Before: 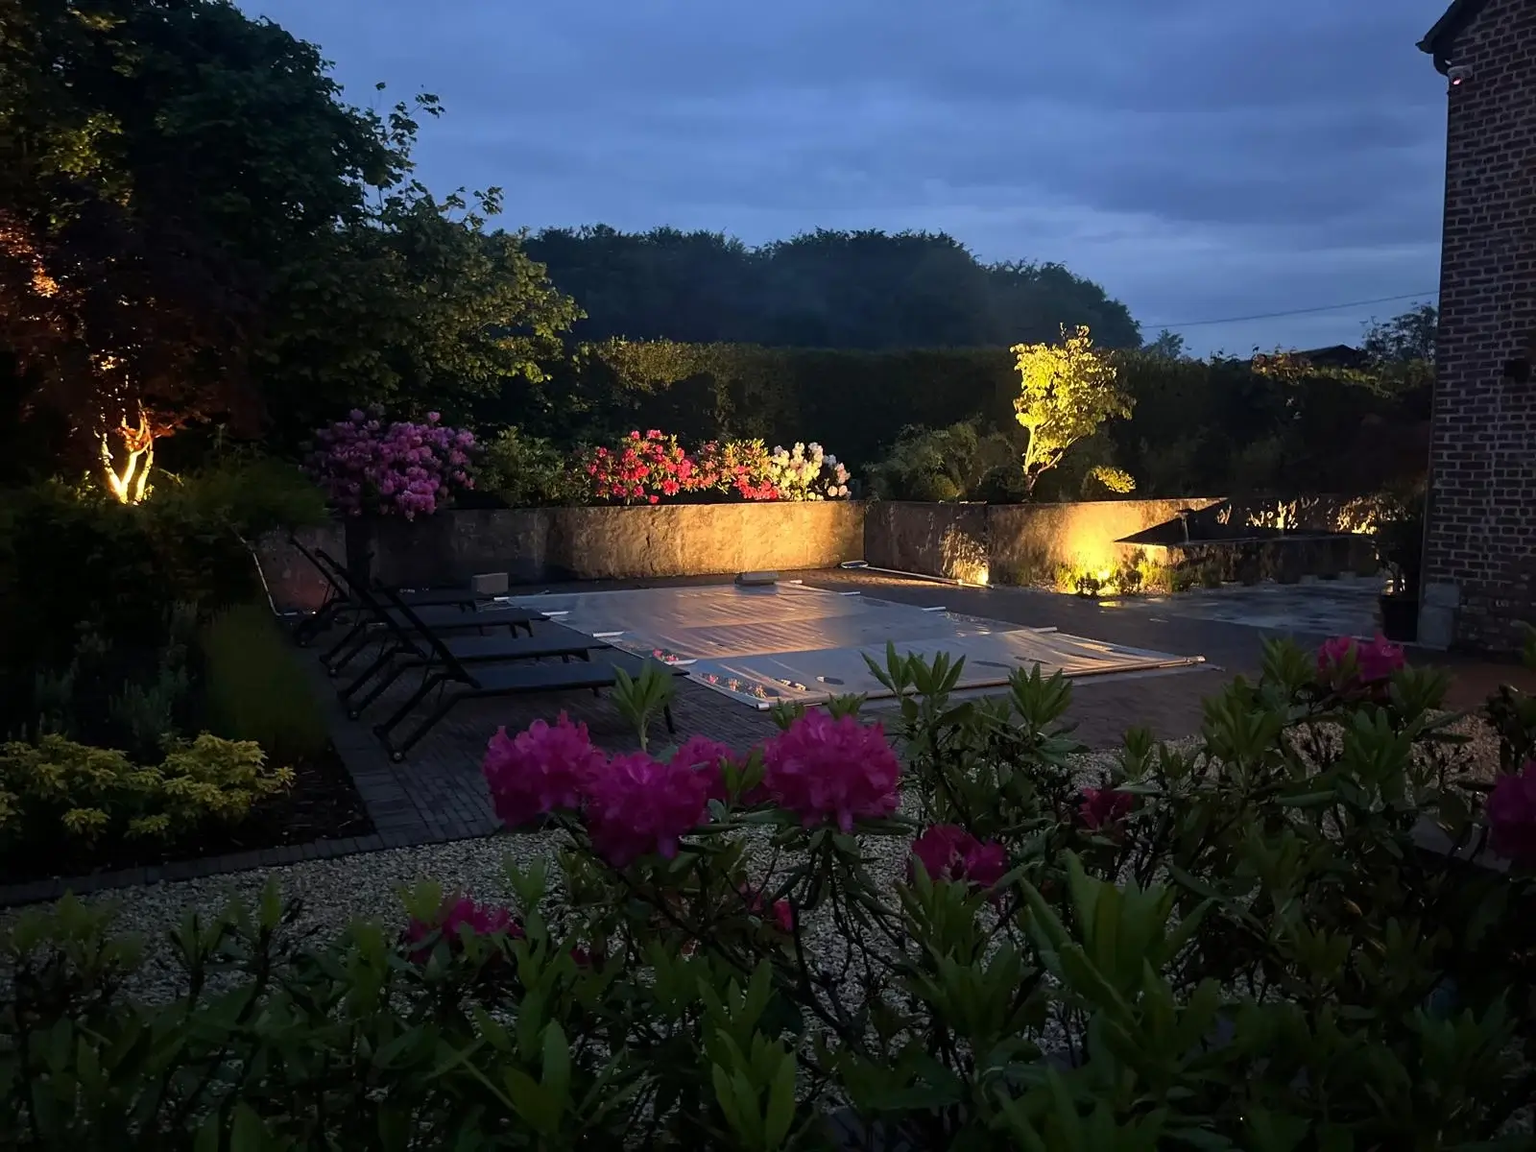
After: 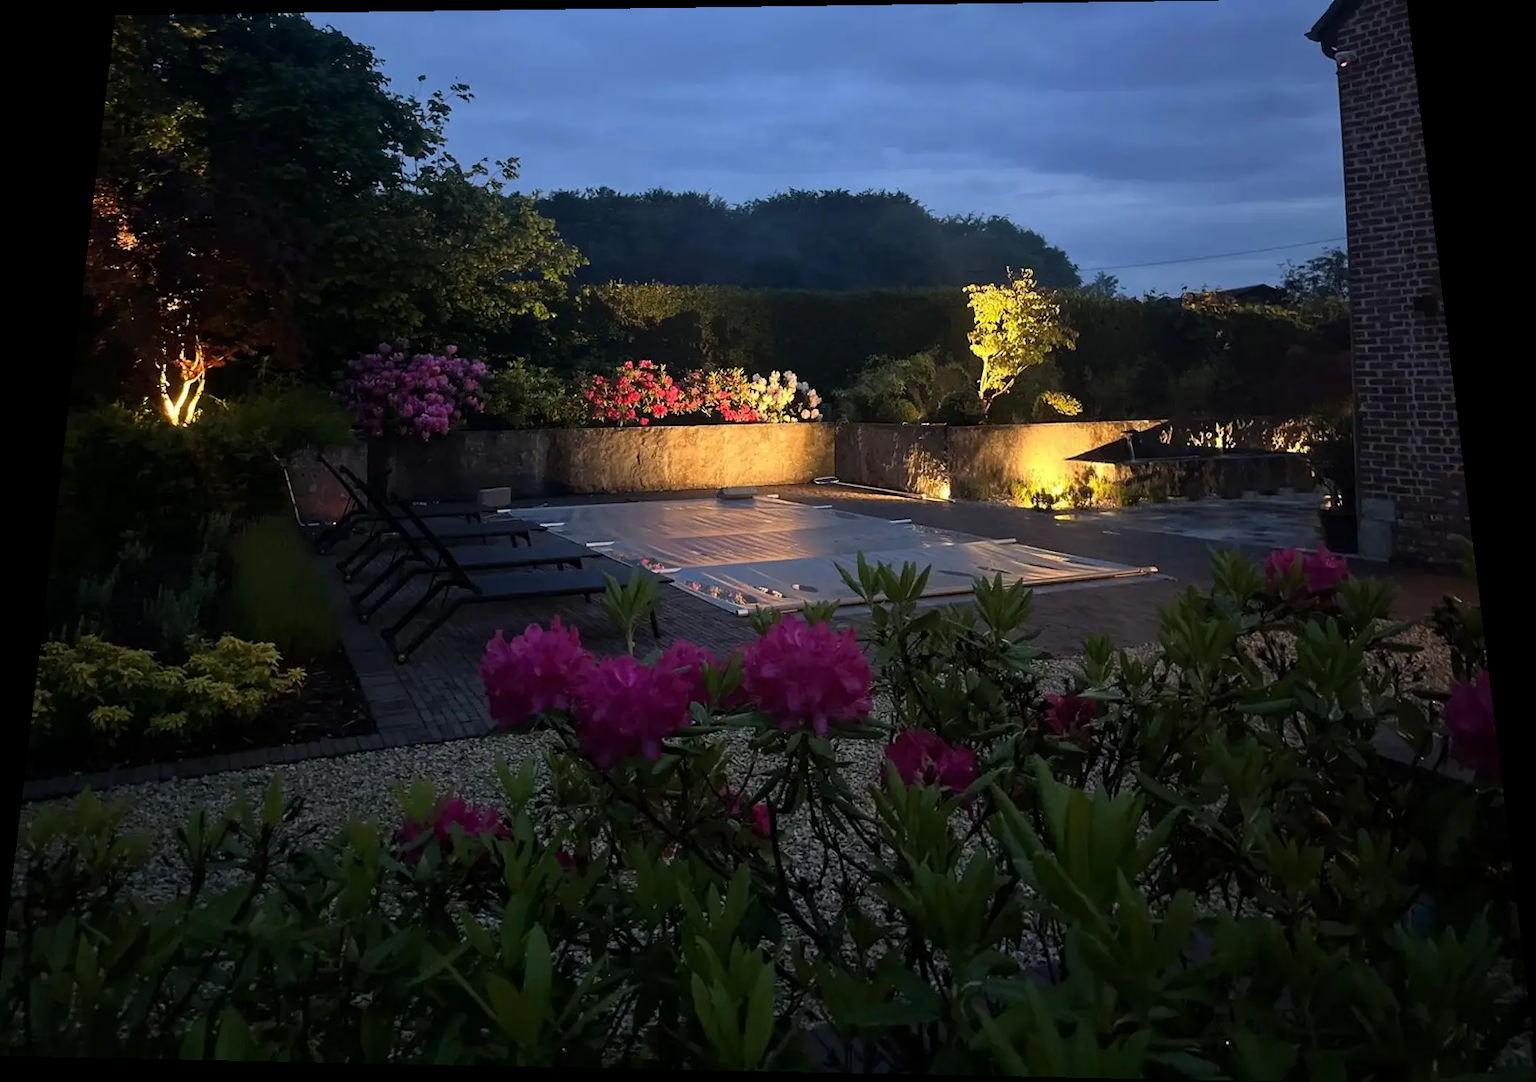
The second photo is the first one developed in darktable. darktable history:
rotate and perspective: rotation 0.128°, lens shift (vertical) -0.181, lens shift (horizontal) -0.044, shear 0.001, automatic cropping off
crop and rotate: left 0.614%, top 0.179%, bottom 0.309%
